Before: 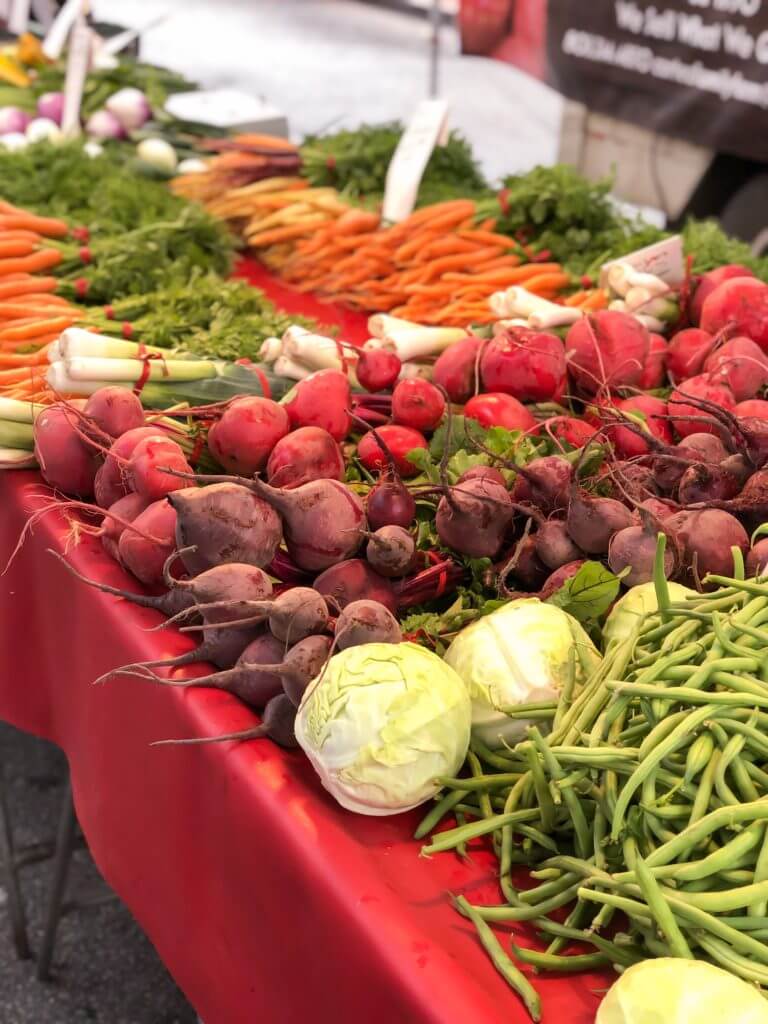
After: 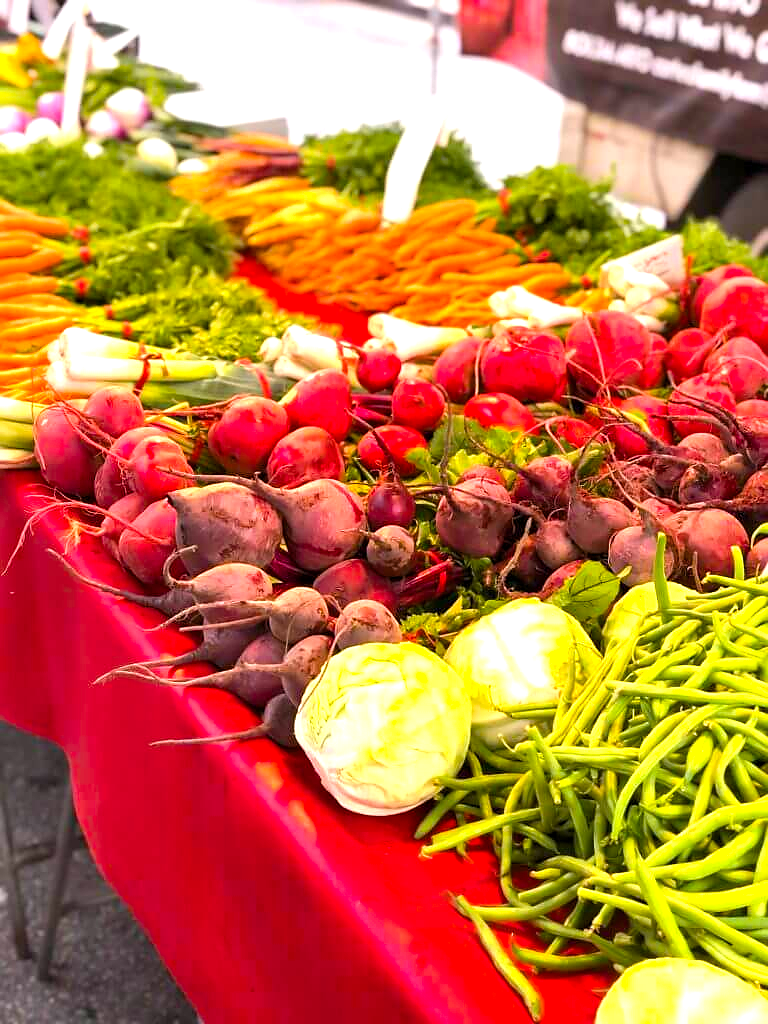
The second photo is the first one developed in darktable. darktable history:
color balance rgb: perceptual saturation grading › global saturation 30%, global vibrance 20%
contrast equalizer: octaves 7, y [[0.6 ×6], [0.55 ×6], [0 ×6], [0 ×6], [0 ×6]], mix 0.15
exposure: black level correction 0, exposure 0.9 EV, compensate highlight preservation false
sharpen: radius 0.969, amount 0.604
